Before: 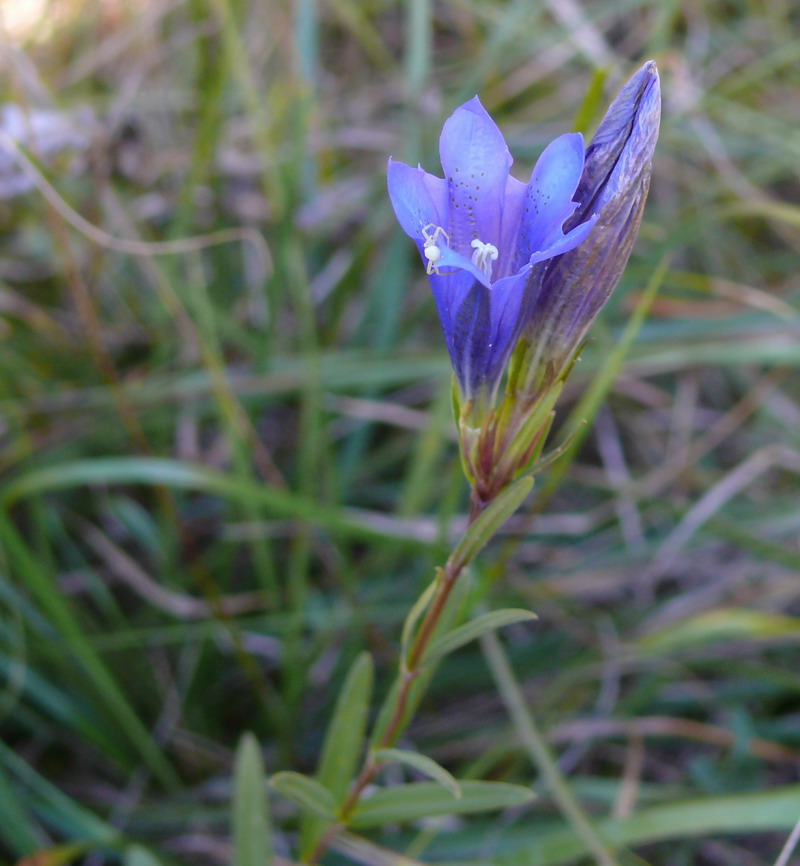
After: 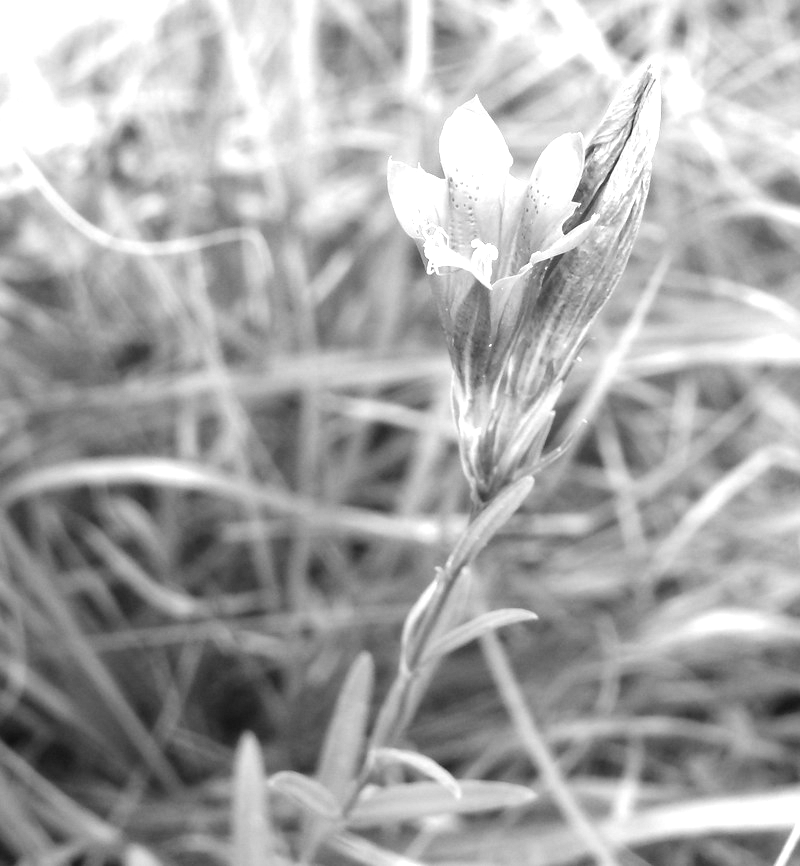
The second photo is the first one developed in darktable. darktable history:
exposure: black level correction 0, exposure 1.001 EV, compensate highlight preservation false
color correction: highlights a* -0.562, highlights b* 39.83, shadows a* 9.53, shadows b* -0.913
tone equalizer: -8 EV -0.787 EV, -7 EV -0.716 EV, -6 EV -0.607 EV, -5 EV -0.417 EV, -3 EV 0.387 EV, -2 EV 0.6 EV, -1 EV 0.677 EV, +0 EV 0.745 EV, smoothing 1
color zones: curves: ch1 [(0, -0.014) (0.143, -0.013) (0.286, -0.013) (0.429, -0.016) (0.571, -0.019) (0.714, -0.015) (0.857, 0.002) (1, -0.014)]
